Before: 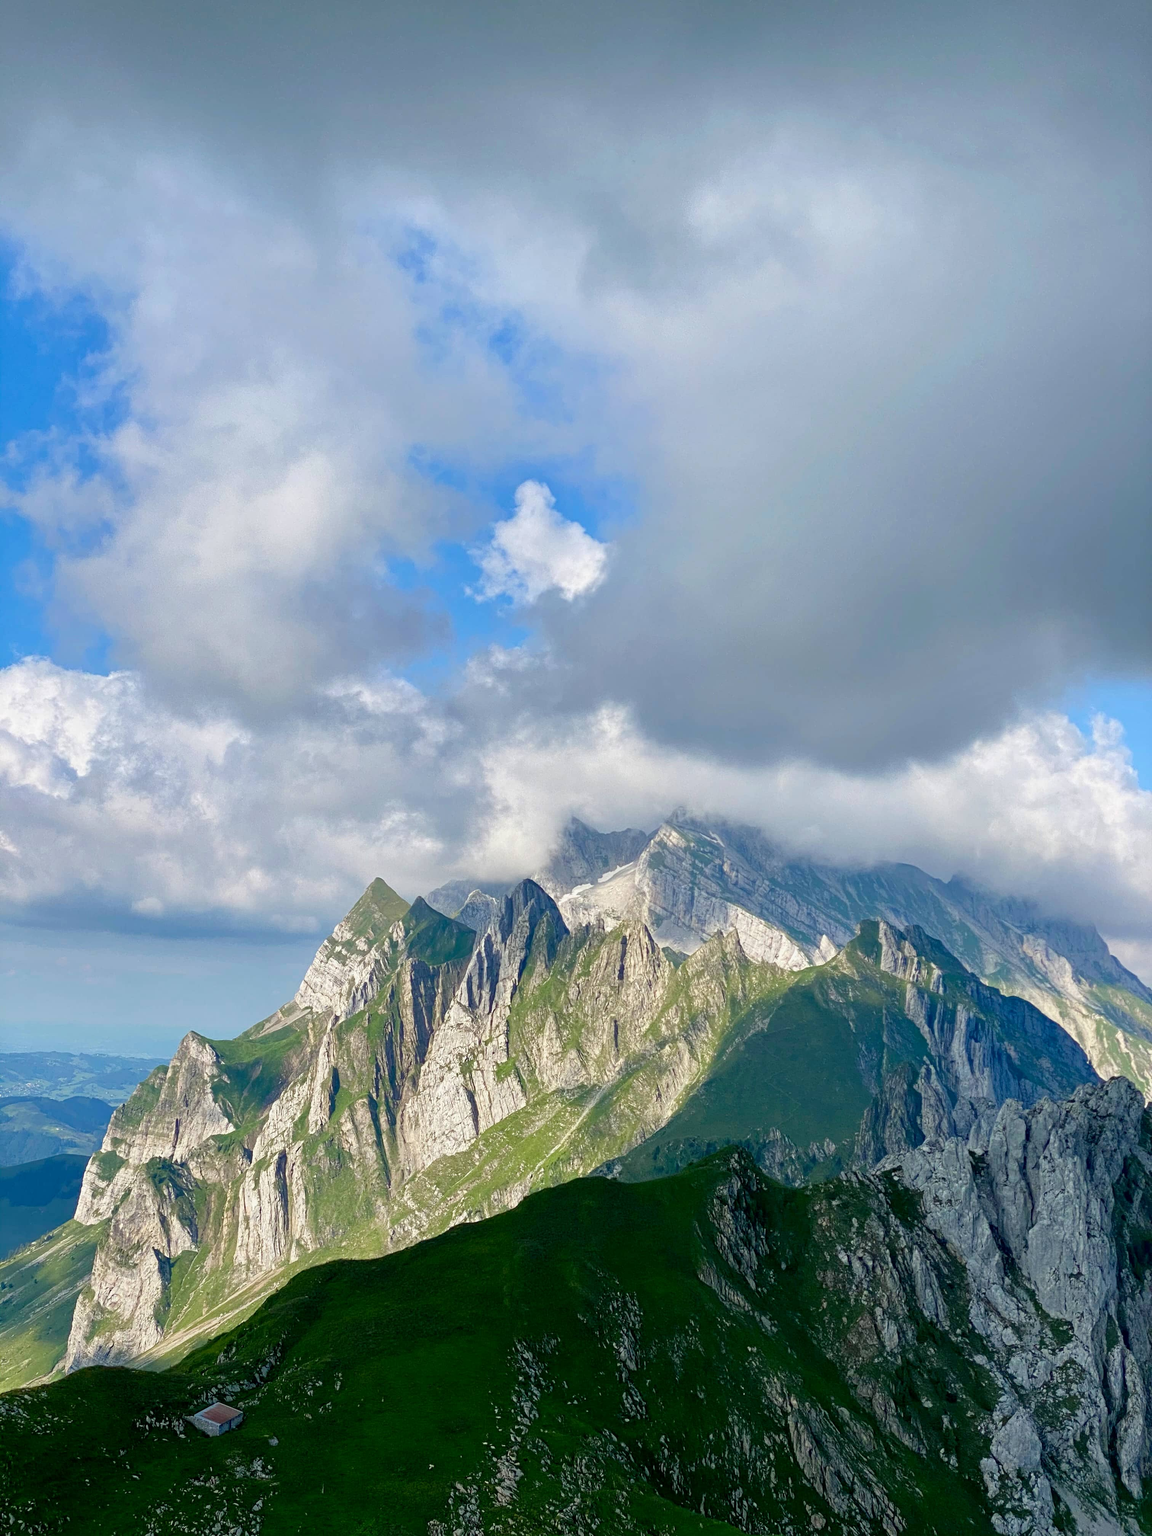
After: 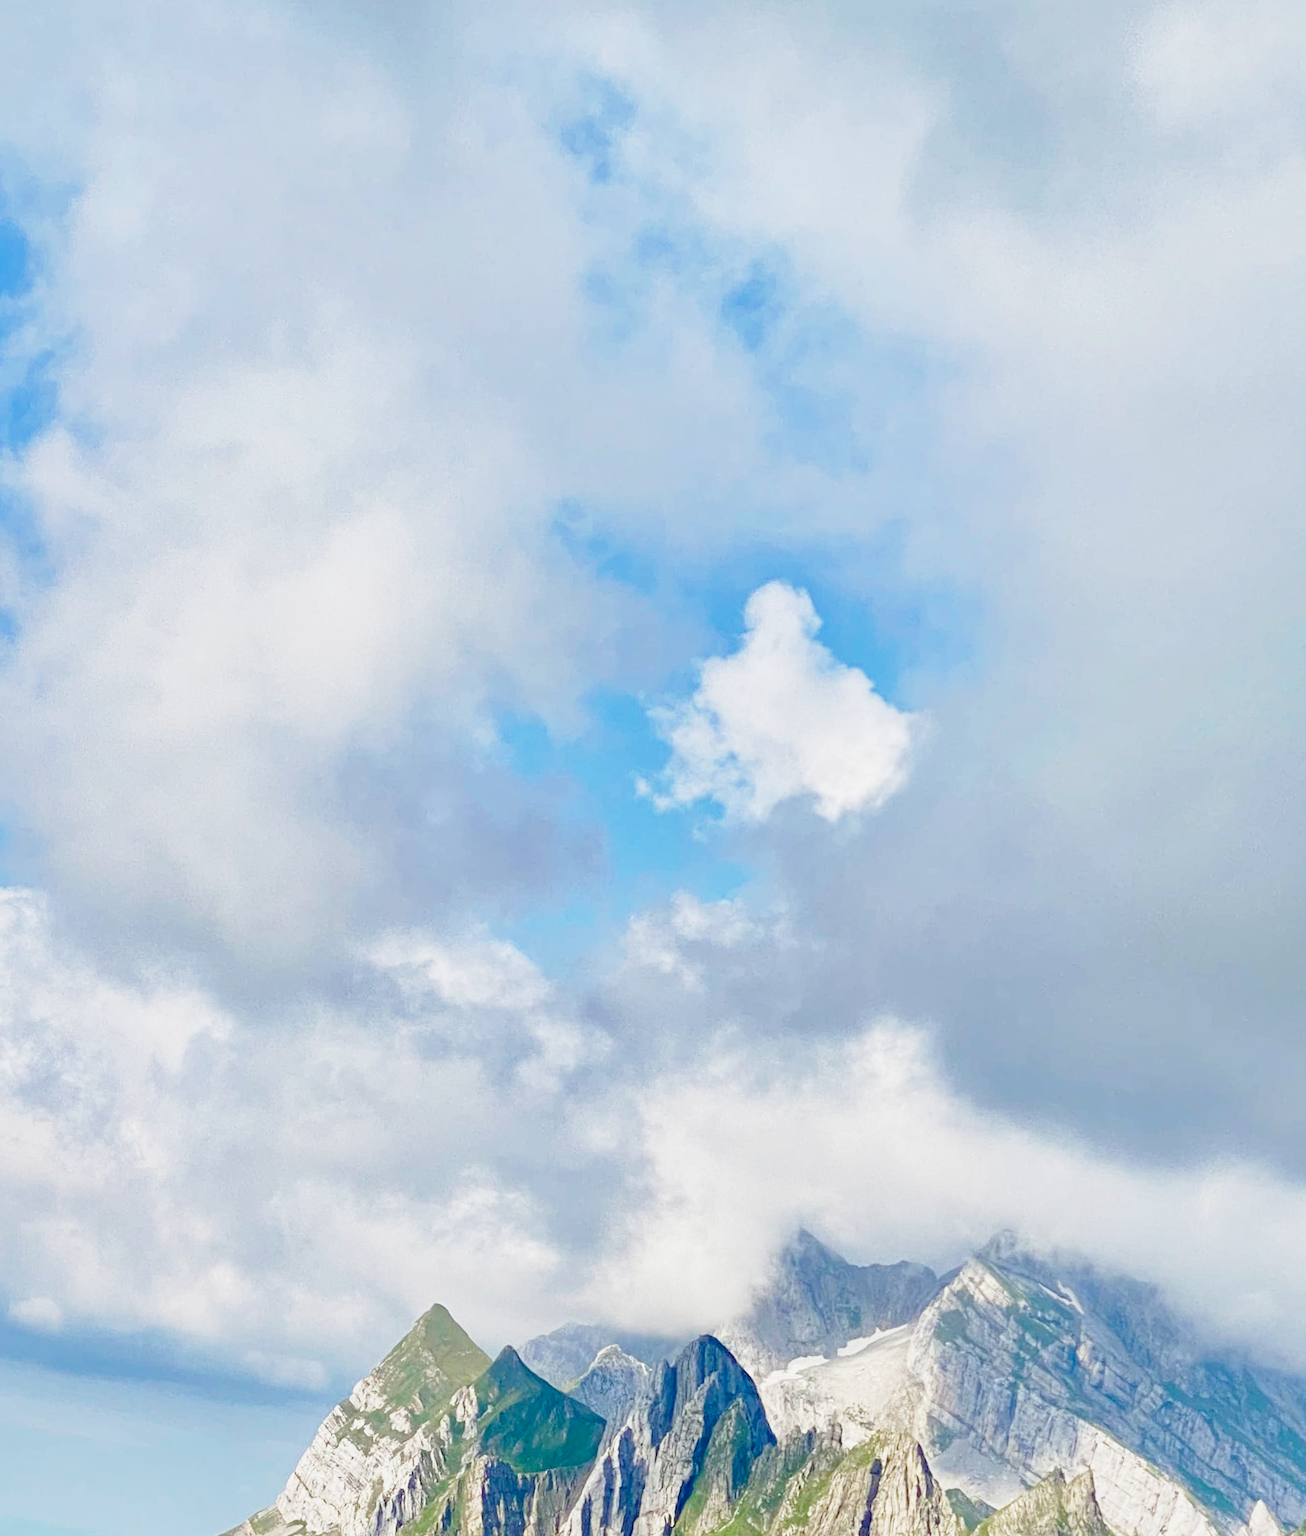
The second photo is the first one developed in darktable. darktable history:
base curve: curves: ch0 [(0, 0) (0.028, 0.03) (0.121, 0.232) (0.46, 0.748) (0.859, 0.968) (1, 1)], preserve colors none
rotate and perspective: rotation 0.062°, lens shift (vertical) 0.115, lens shift (horizontal) -0.133, crop left 0.047, crop right 0.94, crop top 0.061, crop bottom 0.94
crop and rotate: angle -4.99°, left 2.122%, top 6.945%, right 27.566%, bottom 30.519%
shadows and highlights: shadows 25, white point adjustment -3, highlights -30
